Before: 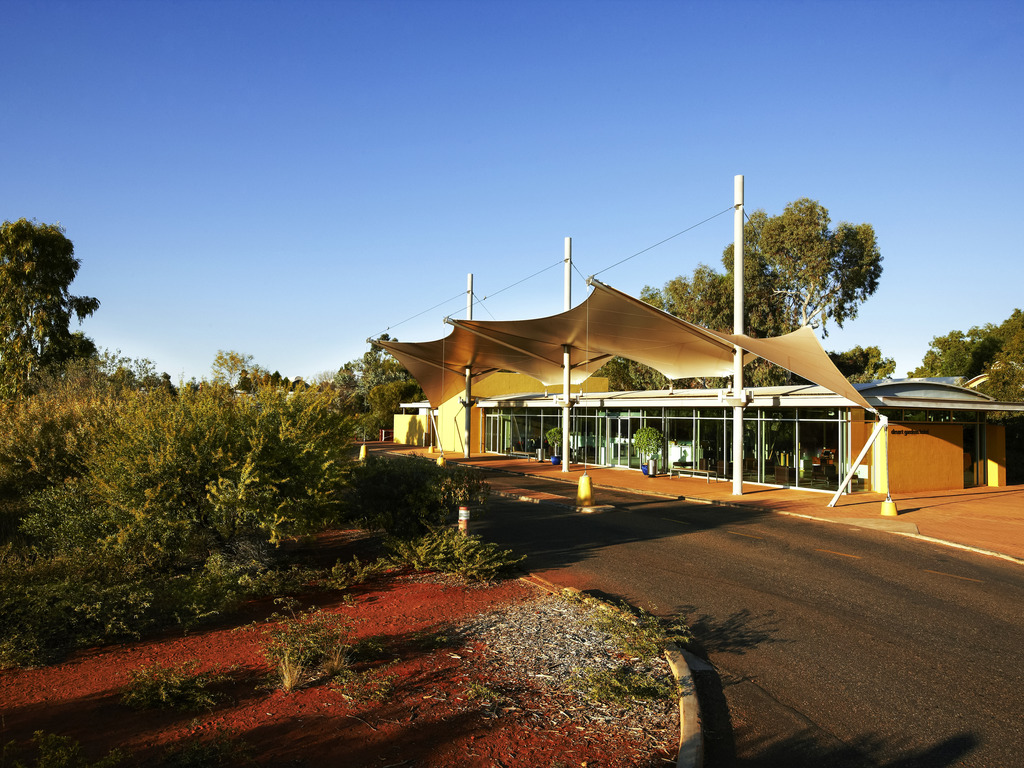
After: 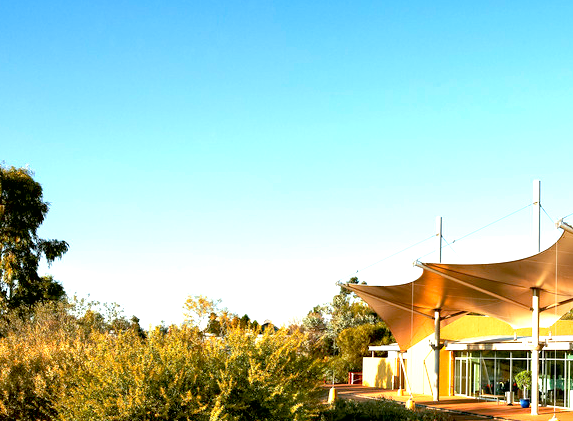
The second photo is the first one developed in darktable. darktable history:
crop and rotate: left 3.066%, top 7.526%, right 40.893%, bottom 37.598%
contrast brightness saturation: saturation -0.089
exposure: black level correction 0.008, exposure 0.982 EV, compensate highlight preservation false
